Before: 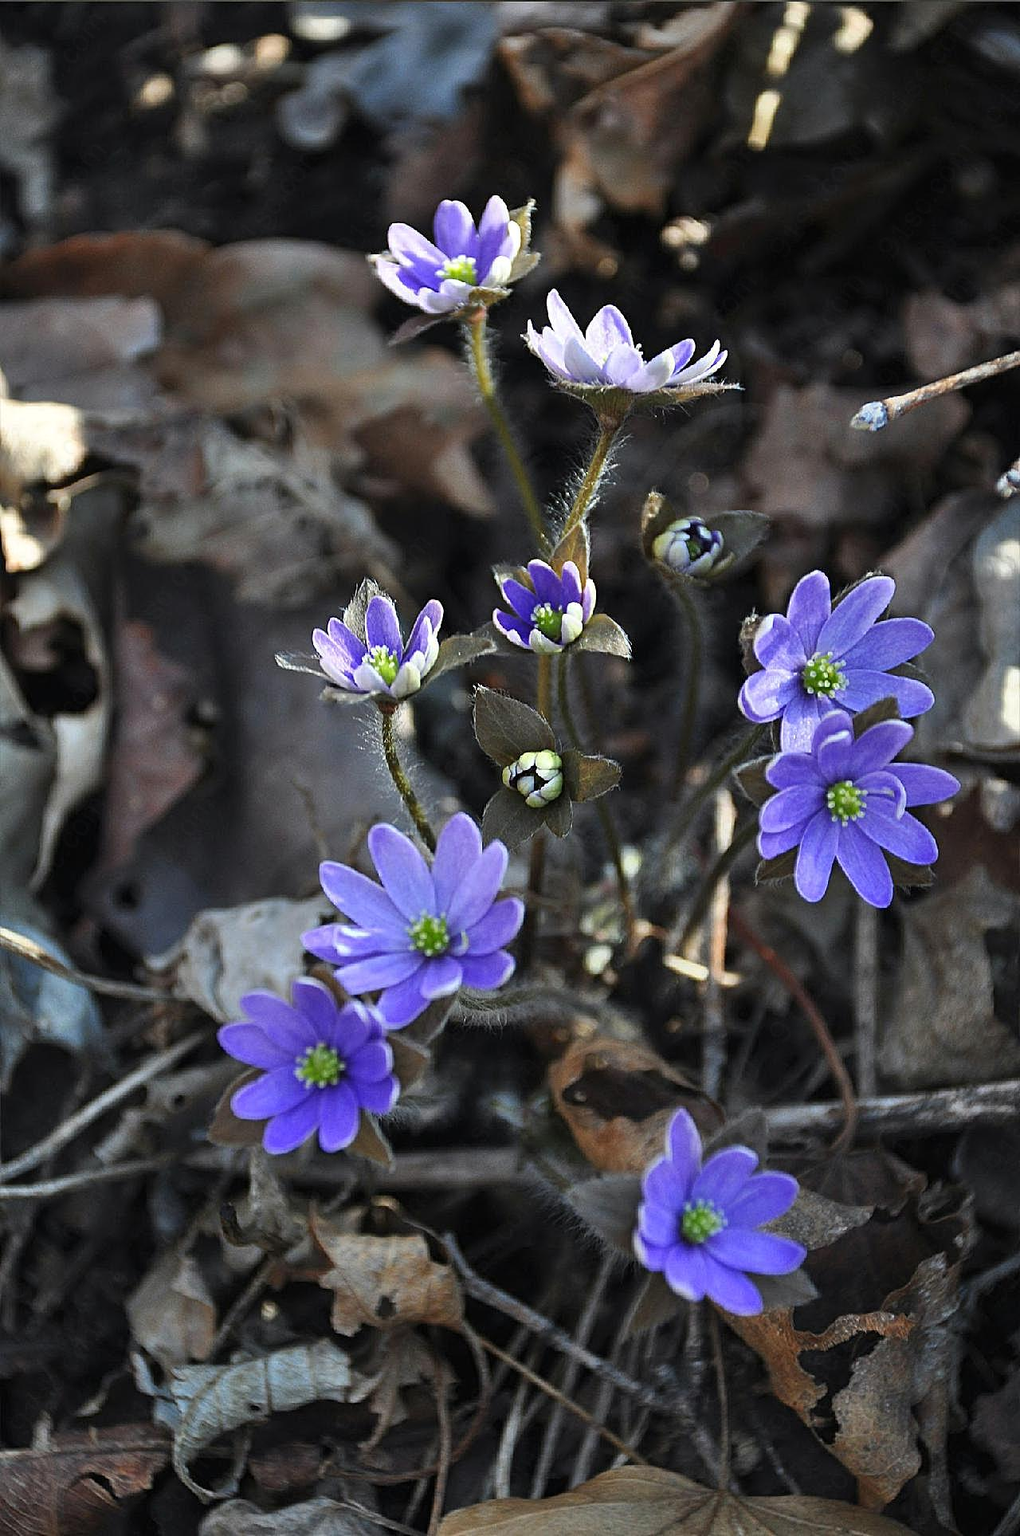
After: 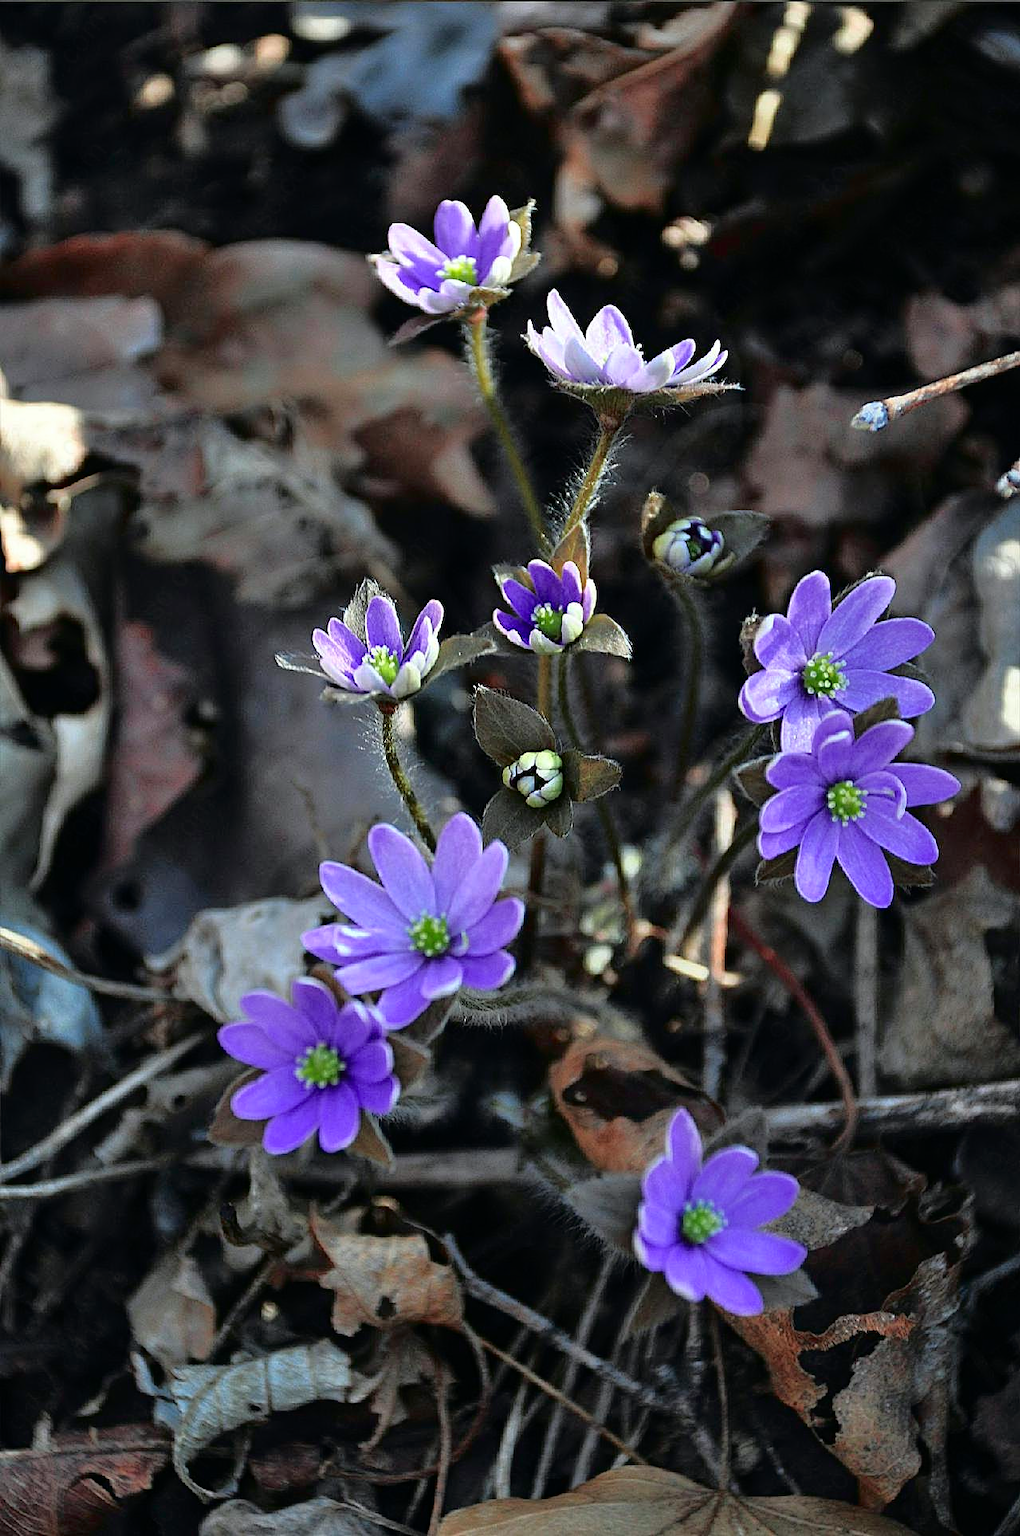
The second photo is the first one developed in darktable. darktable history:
tone curve: curves: ch0 [(0, 0) (0.126, 0.061) (0.362, 0.382) (0.498, 0.498) (0.706, 0.712) (1, 1)]; ch1 [(0, 0) (0.5, 0.497) (0.55, 0.578) (1, 1)]; ch2 [(0, 0) (0.44, 0.424) (0.489, 0.486) (0.537, 0.538) (1, 1)], color space Lab, independent channels, preserve colors none
